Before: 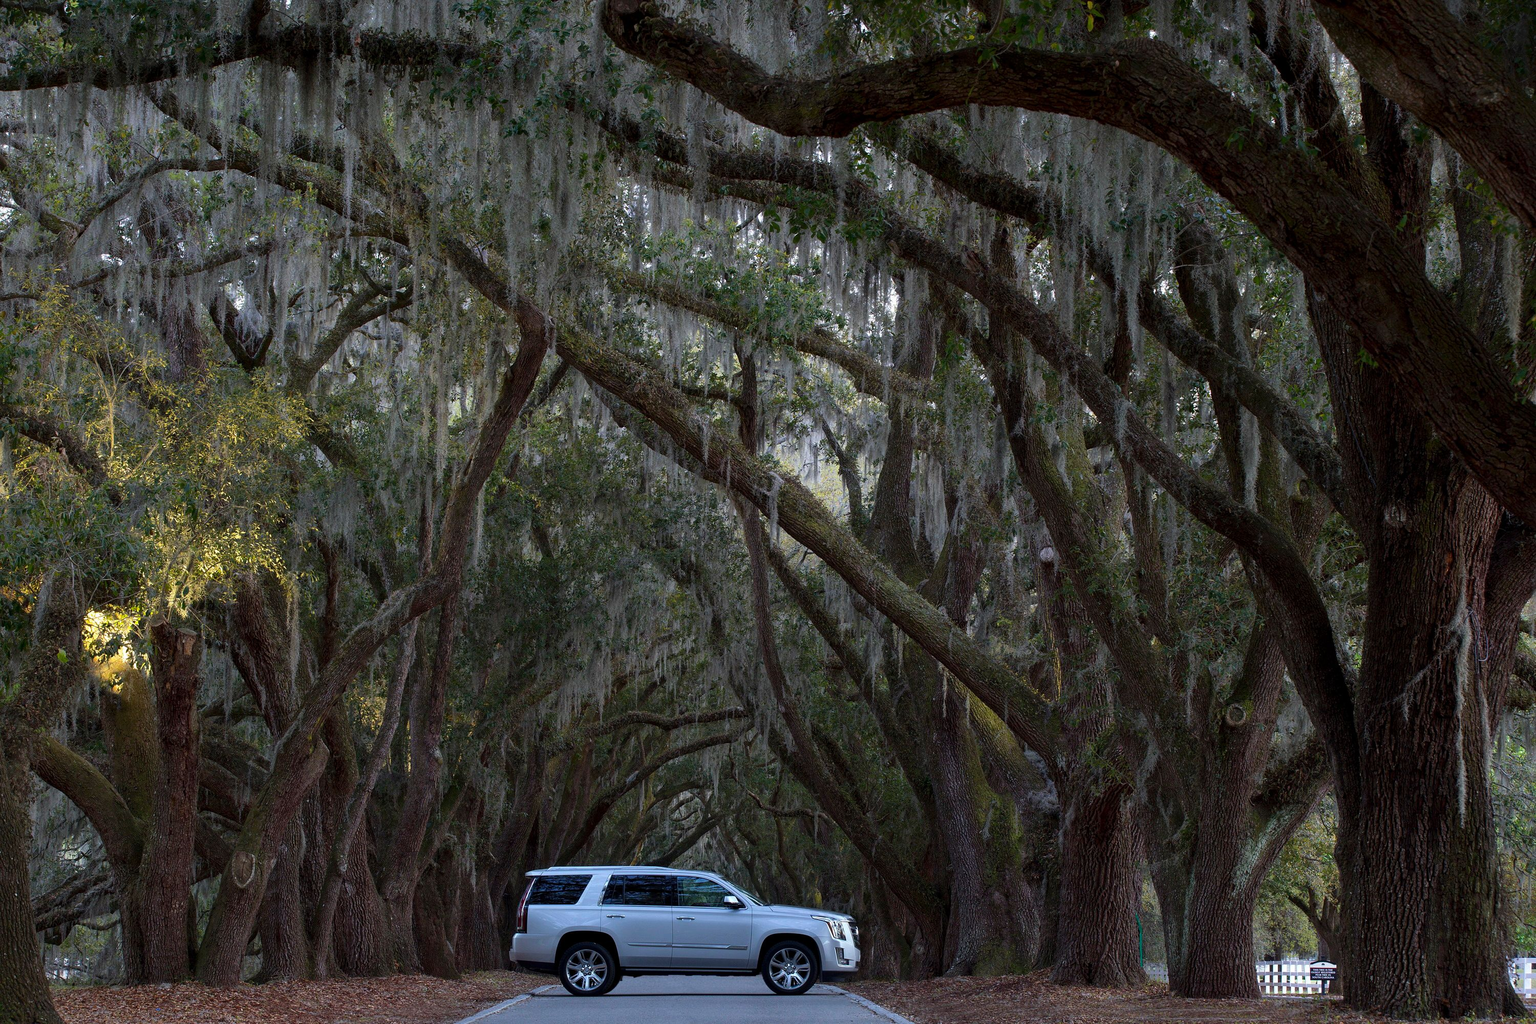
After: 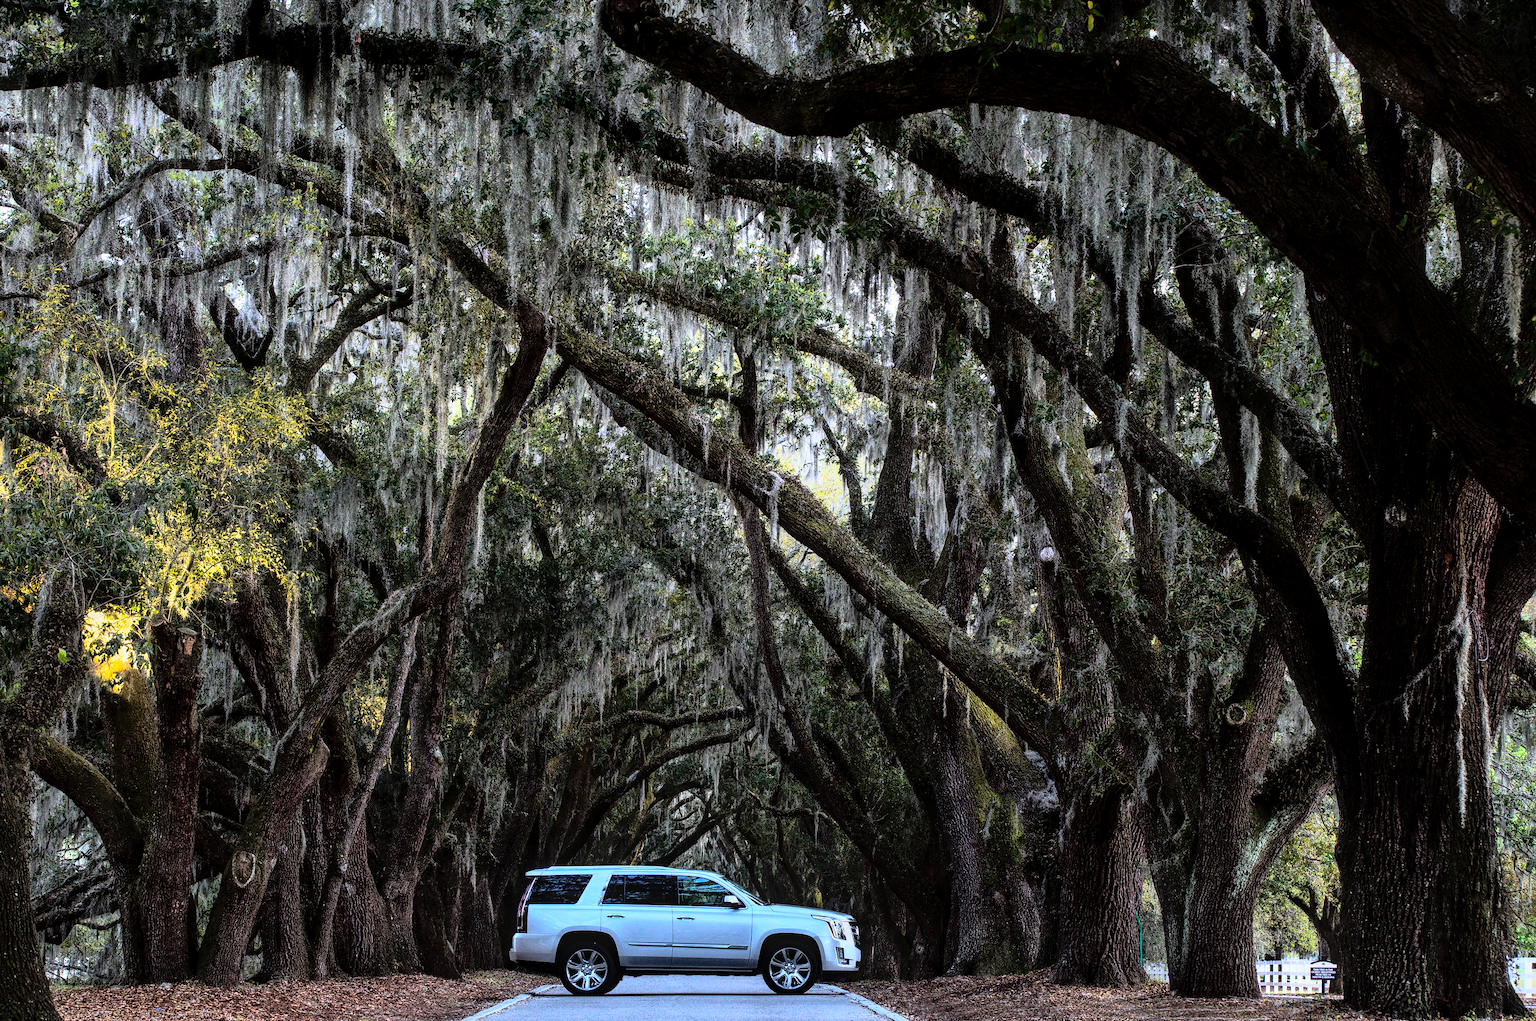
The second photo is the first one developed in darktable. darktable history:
exposure: compensate highlight preservation false
crop: top 0.05%, bottom 0.098%
rgb curve: curves: ch0 [(0, 0) (0.21, 0.15) (0.24, 0.21) (0.5, 0.75) (0.75, 0.96) (0.89, 0.99) (1, 1)]; ch1 [(0, 0.02) (0.21, 0.13) (0.25, 0.2) (0.5, 0.67) (0.75, 0.9) (0.89, 0.97) (1, 1)]; ch2 [(0, 0.02) (0.21, 0.13) (0.25, 0.2) (0.5, 0.67) (0.75, 0.9) (0.89, 0.97) (1, 1)], compensate middle gray true
shadows and highlights: on, module defaults
local contrast: on, module defaults
tone equalizer: -8 EV -0.75 EV, -7 EV -0.7 EV, -6 EV -0.6 EV, -5 EV -0.4 EV, -3 EV 0.4 EV, -2 EV 0.6 EV, -1 EV 0.7 EV, +0 EV 0.75 EV, edges refinement/feathering 500, mask exposure compensation -1.57 EV, preserve details no
